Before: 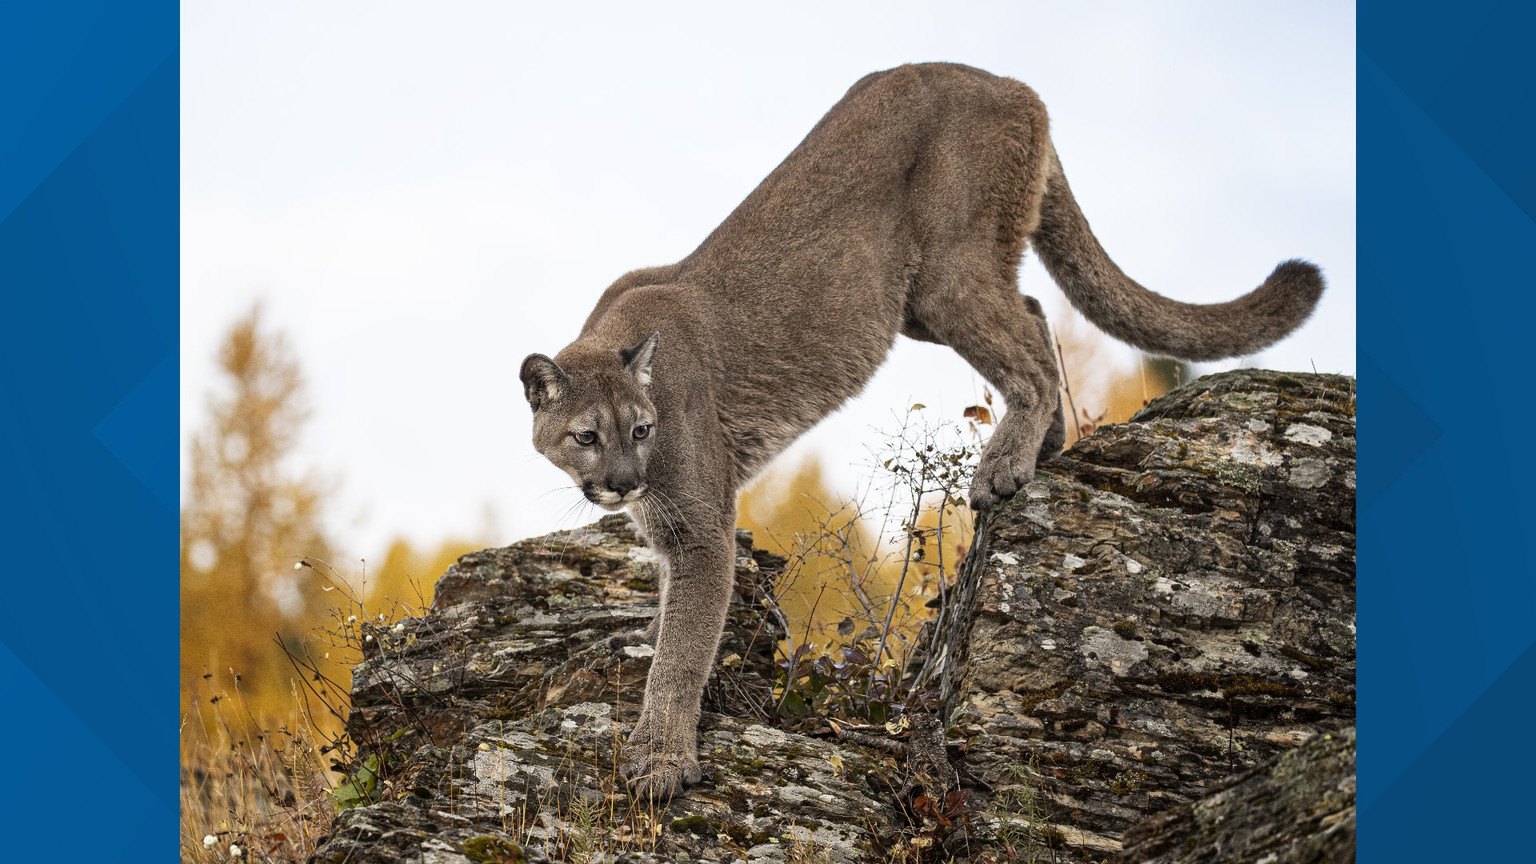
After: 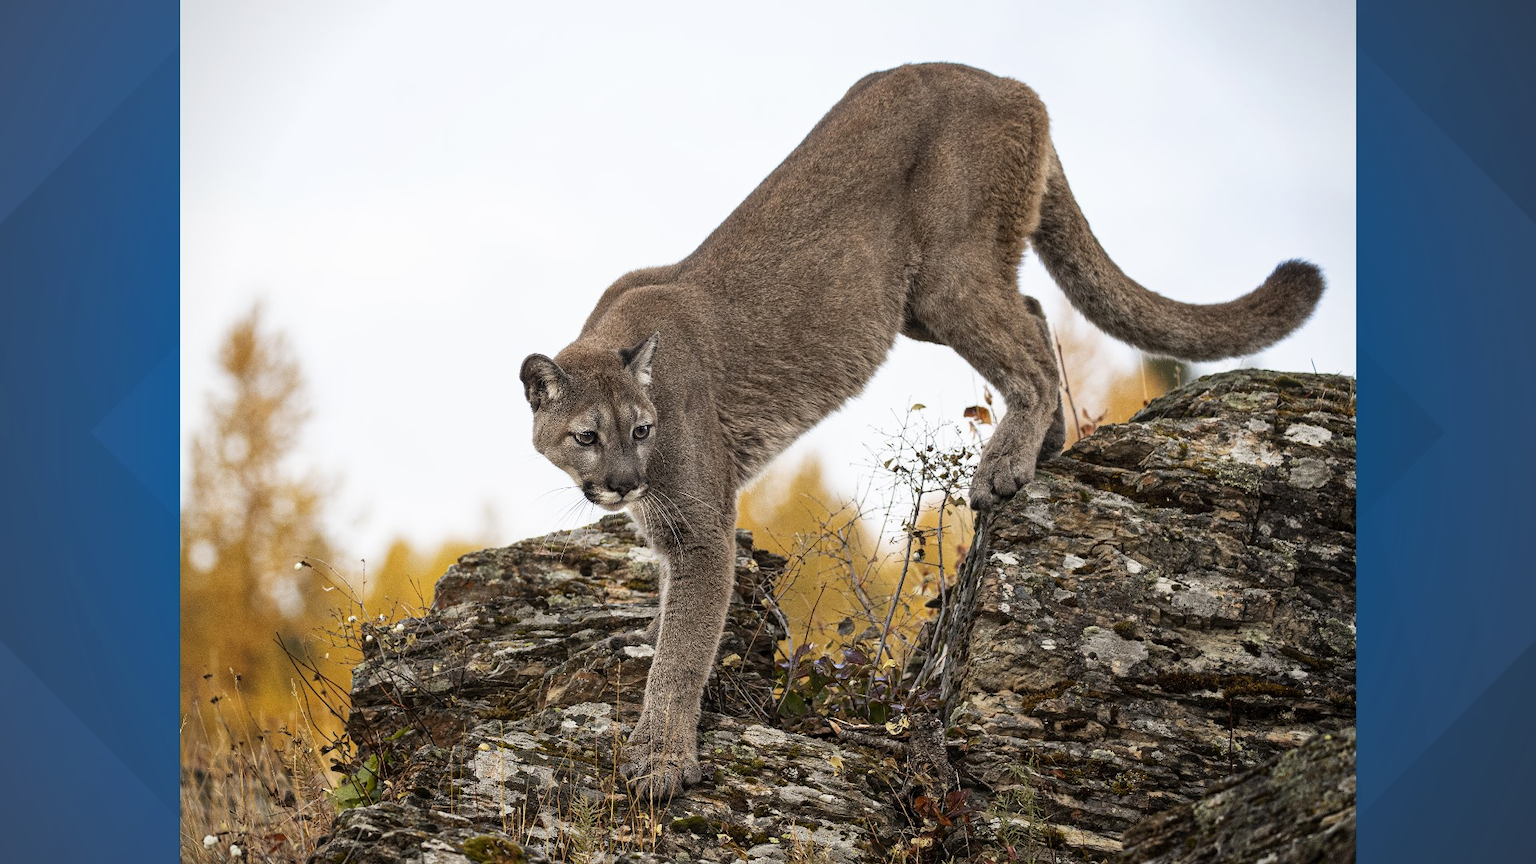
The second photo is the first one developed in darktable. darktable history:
vignetting: fall-off start 72.94%, brightness -0.523, saturation -0.52
